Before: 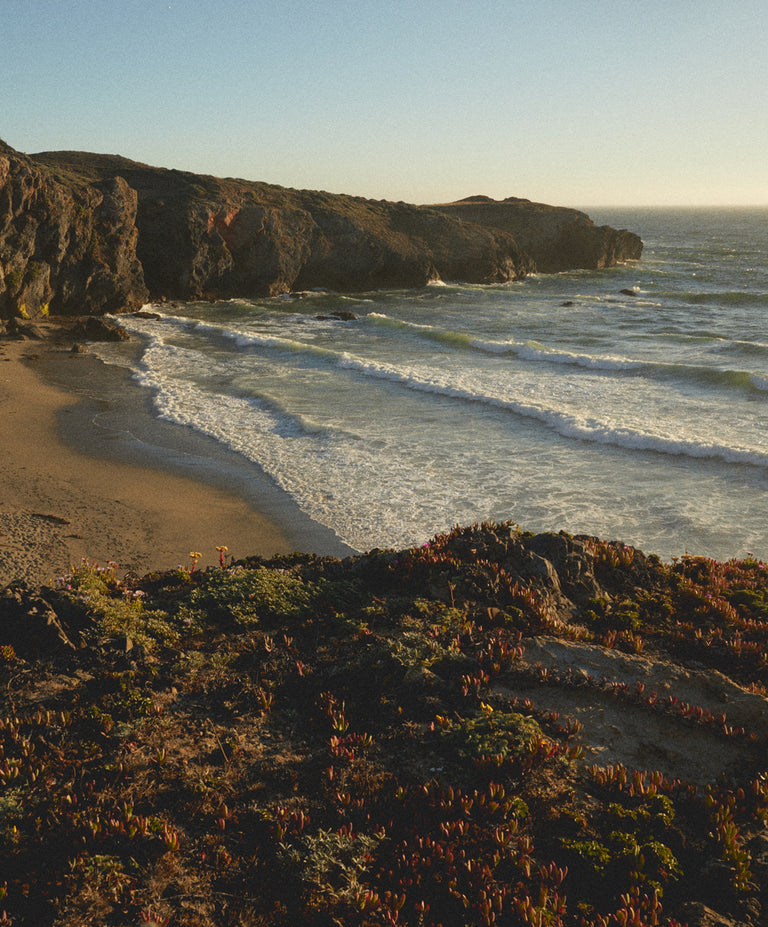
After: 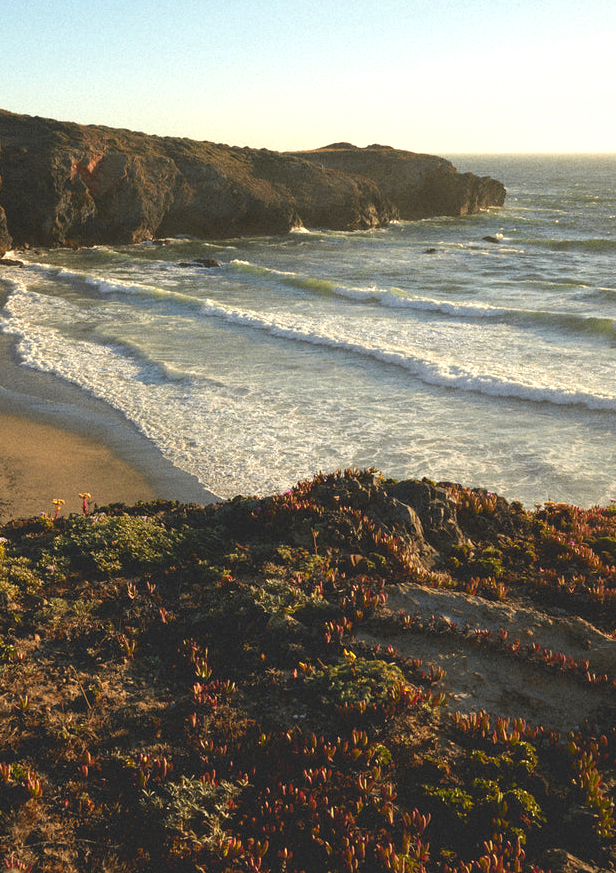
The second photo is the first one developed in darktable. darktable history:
exposure: black level correction 0, exposure 0.7 EV, compensate exposure bias true, compensate highlight preservation false
crop and rotate: left 17.959%, top 5.771%, right 1.742%
